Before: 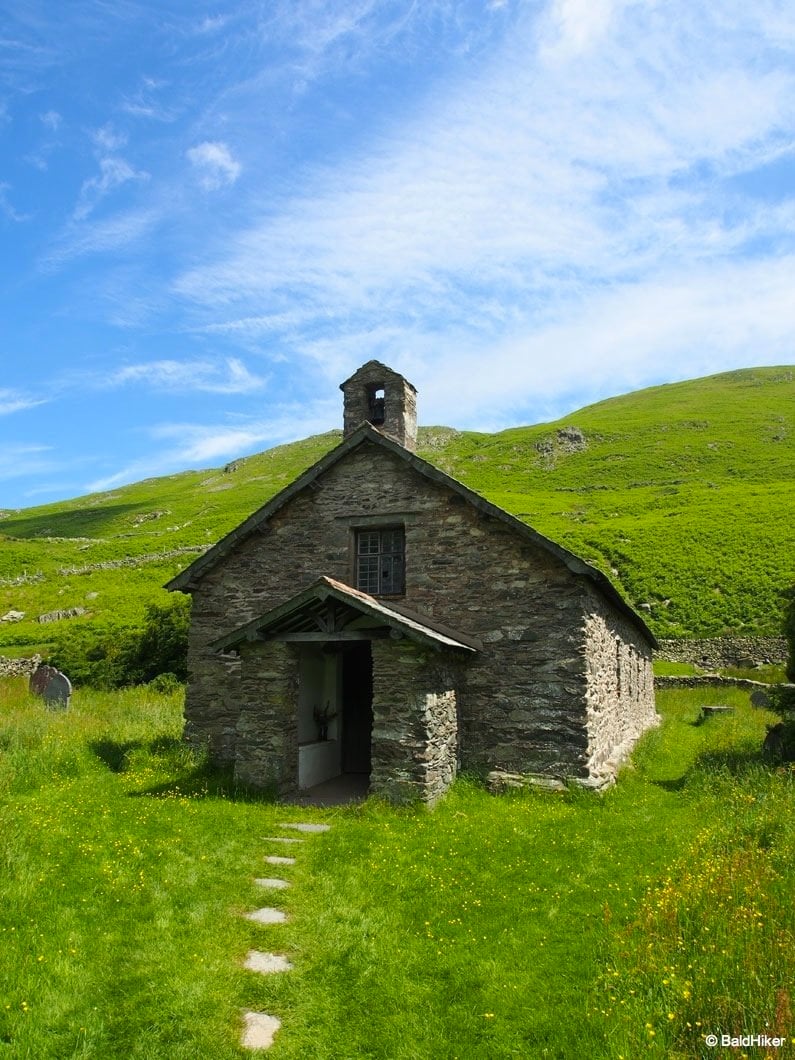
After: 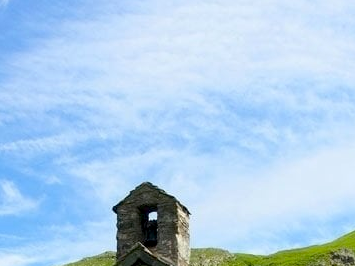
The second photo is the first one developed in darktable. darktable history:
exposure: black level correction 0.009, compensate highlight preservation false
crop: left 28.64%, top 16.832%, right 26.637%, bottom 58.055%
